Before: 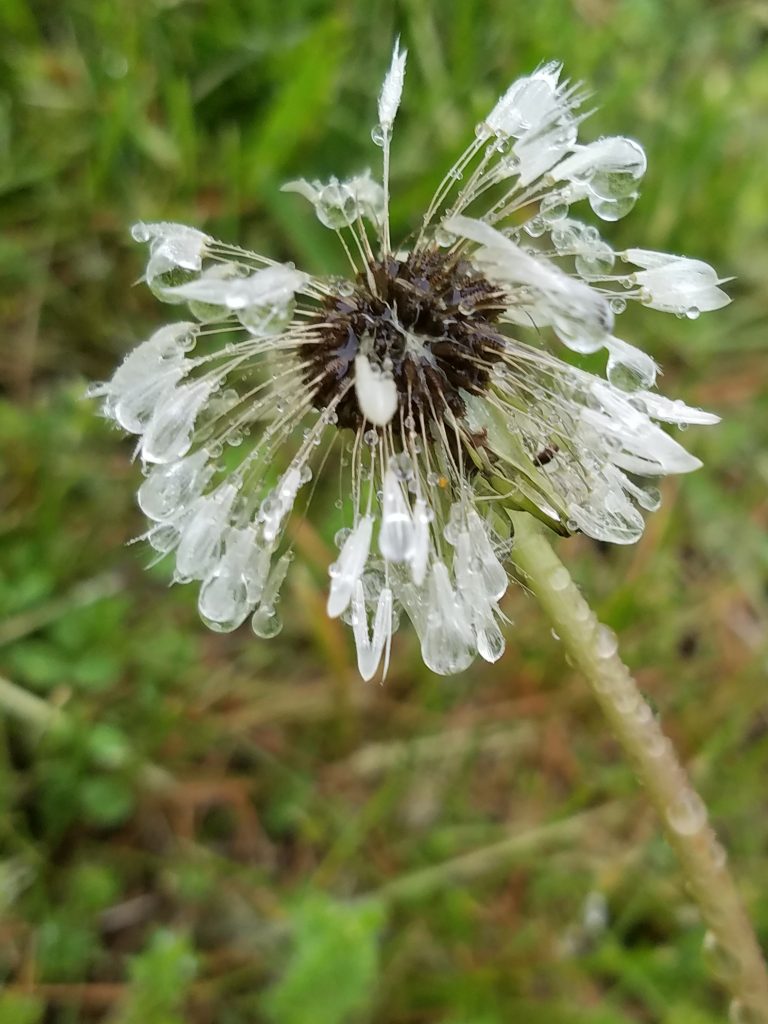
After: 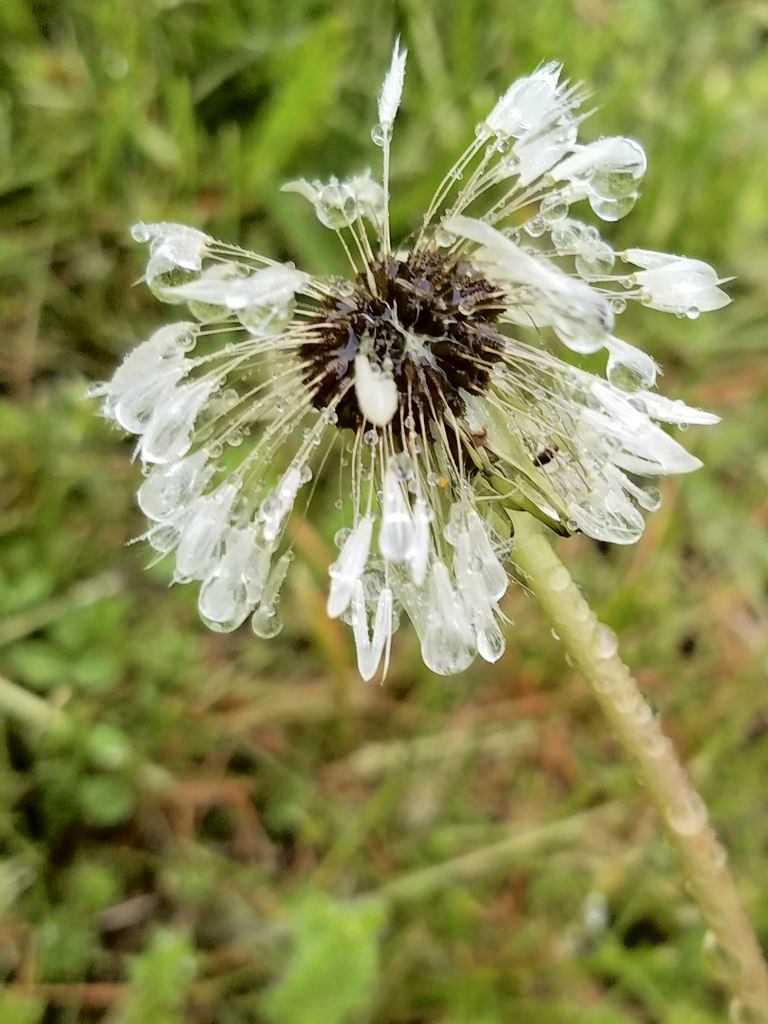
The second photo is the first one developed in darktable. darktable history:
local contrast: highlights 100%, shadows 100%, detail 120%, midtone range 0.2
tone curve: curves: ch0 [(0, 0.01) (0.058, 0.039) (0.159, 0.117) (0.282, 0.327) (0.45, 0.534) (0.676, 0.751) (0.89, 0.919) (1, 1)]; ch1 [(0, 0) (0.094, 0.081) (0.285, 0.299) (0.385, 0.403) (0.447, 0.455) (0.495, 0.496) (0.544, 0.552) (0.589, 0.612) (0.722, 0.728) (1, 1)]; ch2 [(0, 0) (0.257, 0.217) (0.43, 0.421) (0.498, 0.507) (0.531, 0.544) (0.56, 0.579) (0.625, 0.642) (1, 1)], color space Lab, independent channels, preserve colors none
